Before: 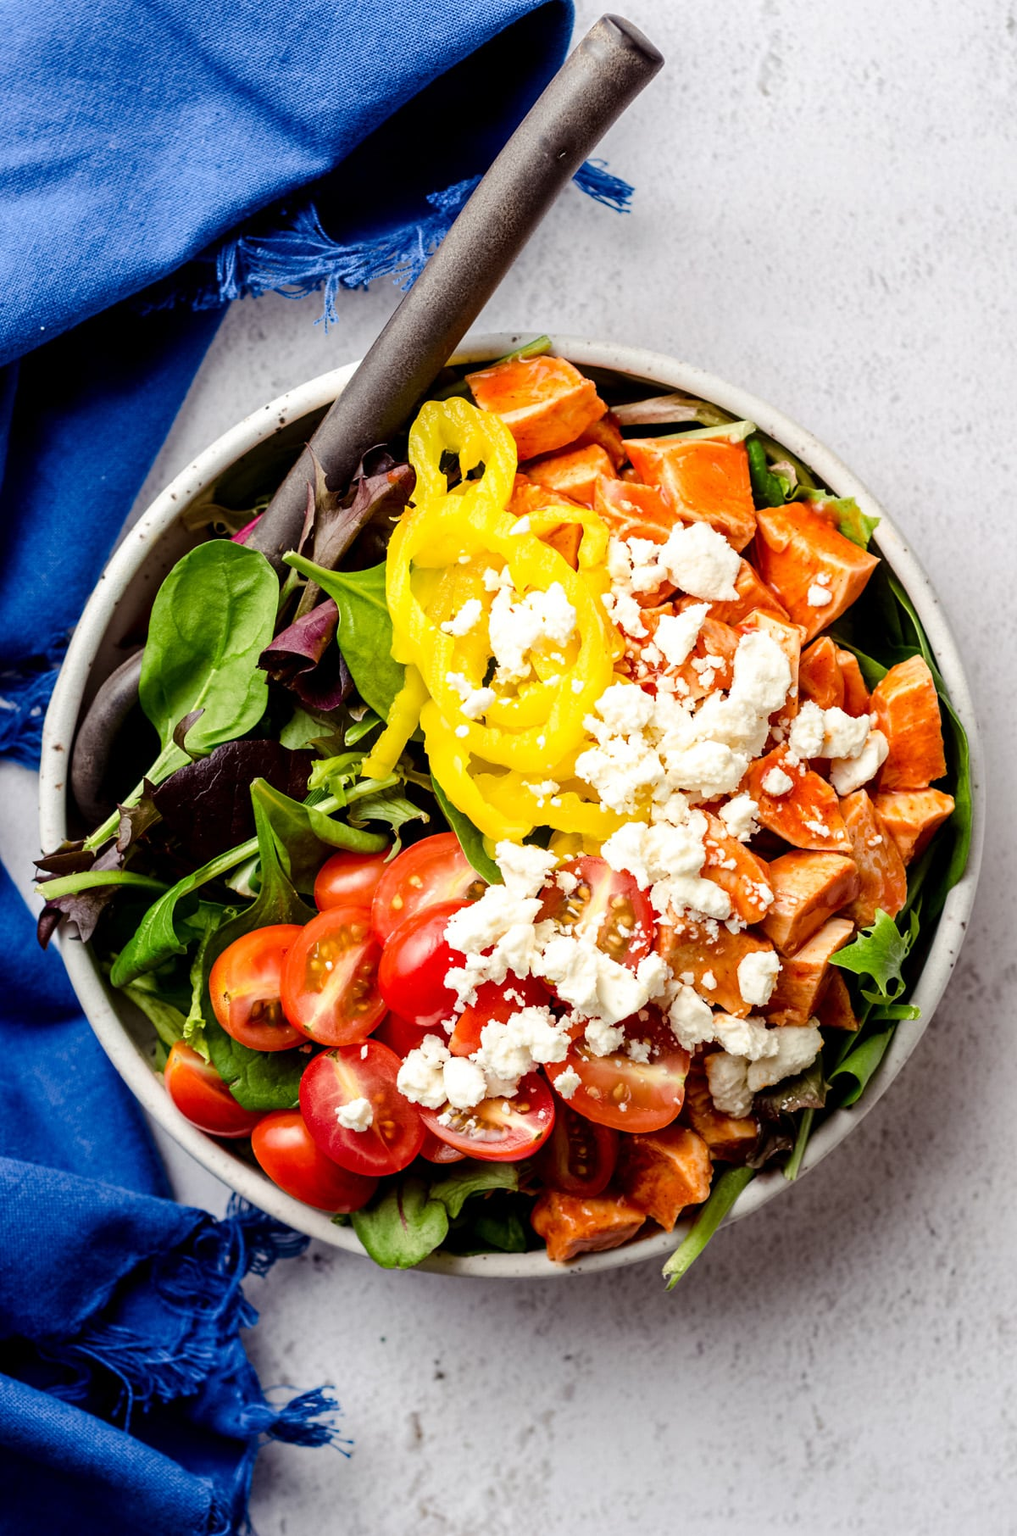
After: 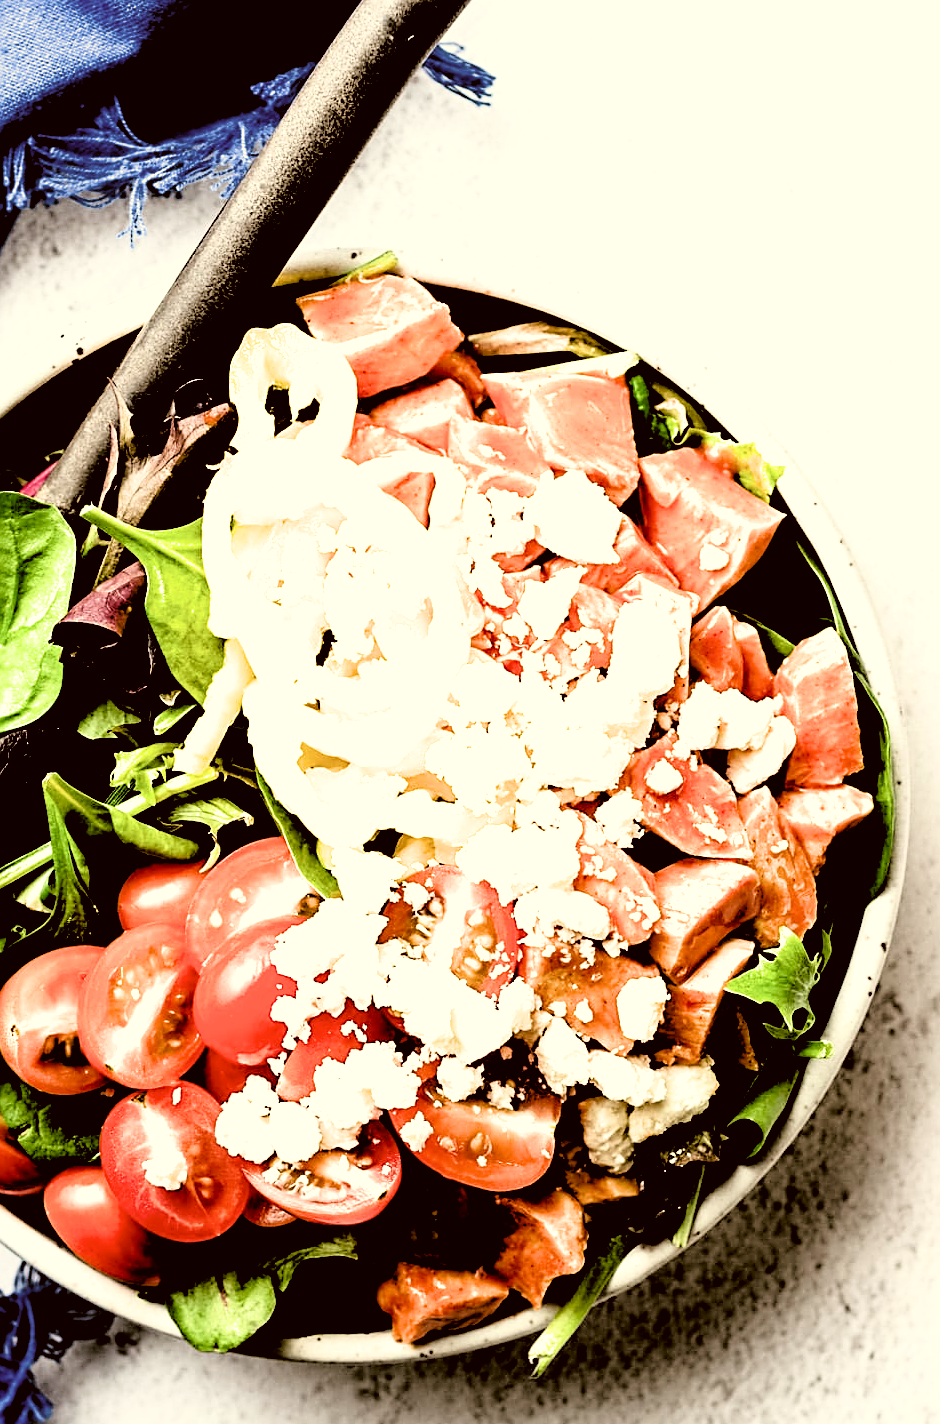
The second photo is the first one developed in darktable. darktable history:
color correction: highlights a* -1.31, highlights b* 10.12, shadows a* 0.263, shadows b* 19.52
crop and rotate: left 21.113%, top 8.025%, right 0.485%, bottom 13.372%
filmic rgb: black relative exposure -1.05 EV, white relative exposure 2.06 EV, threshold 5.94 EV, hardness 1.57, contrast 2.245, enable highlight reconstruction true
sharpen: on, module defaults
tone equalizer: -8 EV -0.413 EV, -7 EV -0.395 EV, -6 EV -0.306 EV, -5 EV -0.204 EV, -3 EV 0.245 EV, -2 EV 0.348 EV, -1 EV 0.412 EV, +0 EV 0.416 EV
